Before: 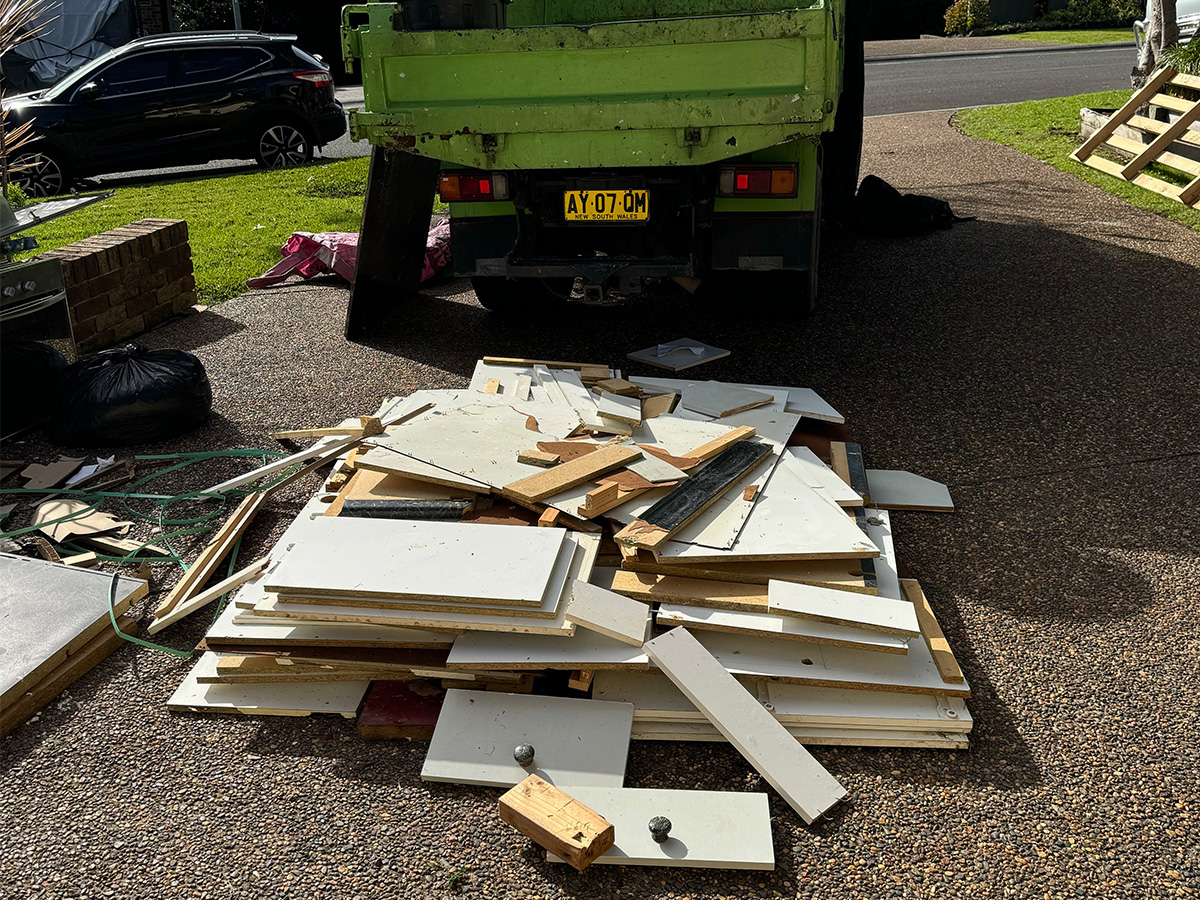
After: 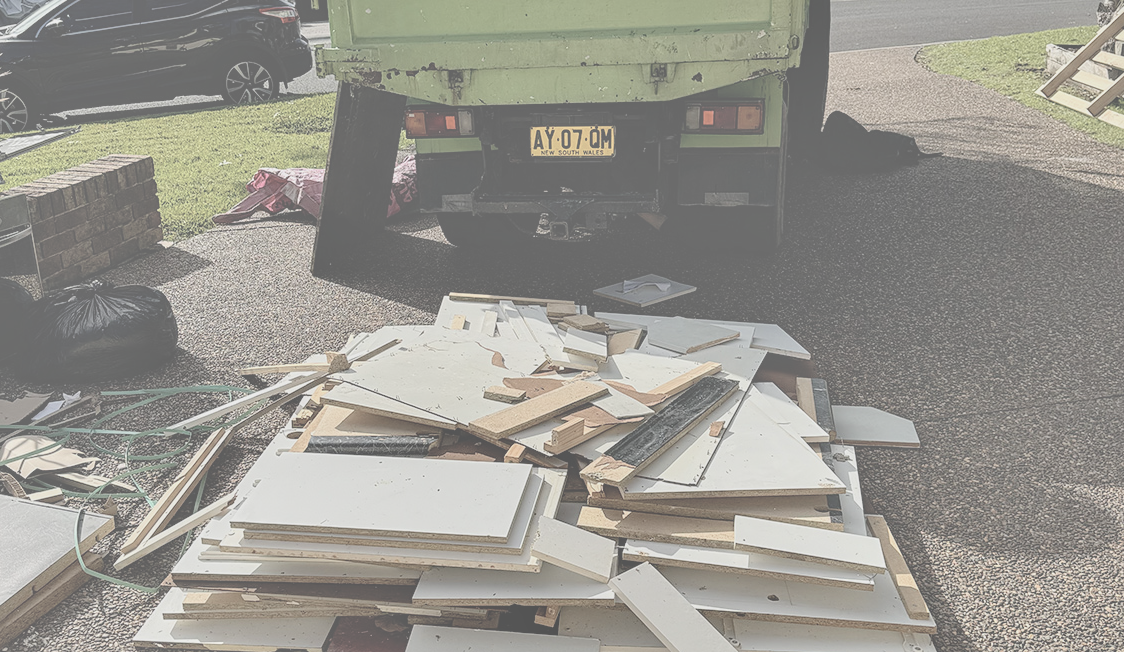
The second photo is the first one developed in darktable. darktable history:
contrast brightness saturation: contrast -0.324, brightness 0.734, saturation -0.778
sharpen: amount 0.204
crop: left 2.857%, top 7.208%, right 3.426%, bottom 20.285%
shadows and highlights: soften with gaussian
local contrast: on, module defaults
velvia: strength 74.51%
exposure: exposure -0.468 EV, compensate highlight preservation false
